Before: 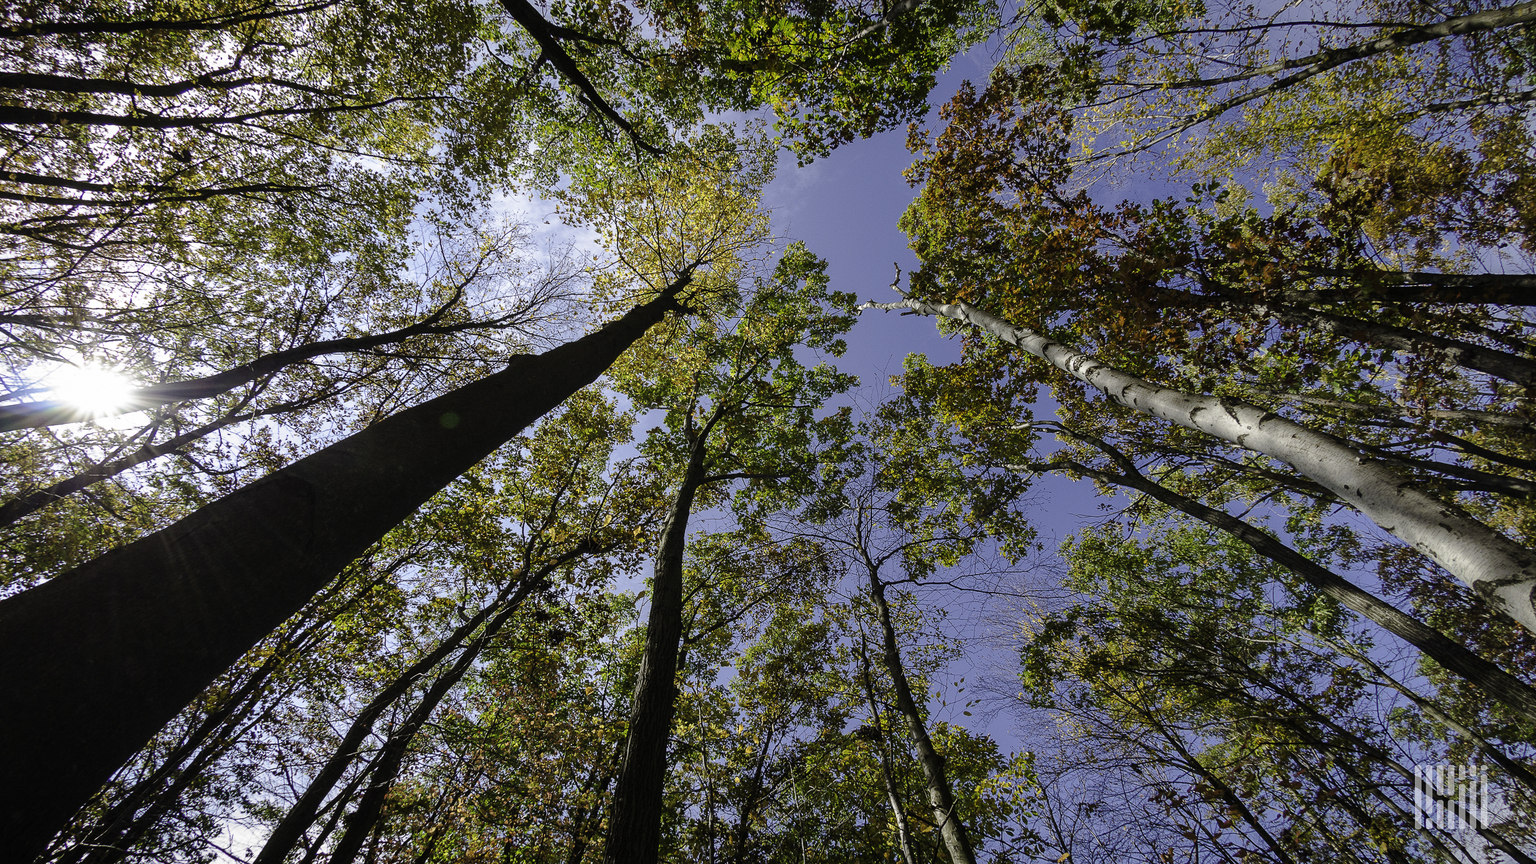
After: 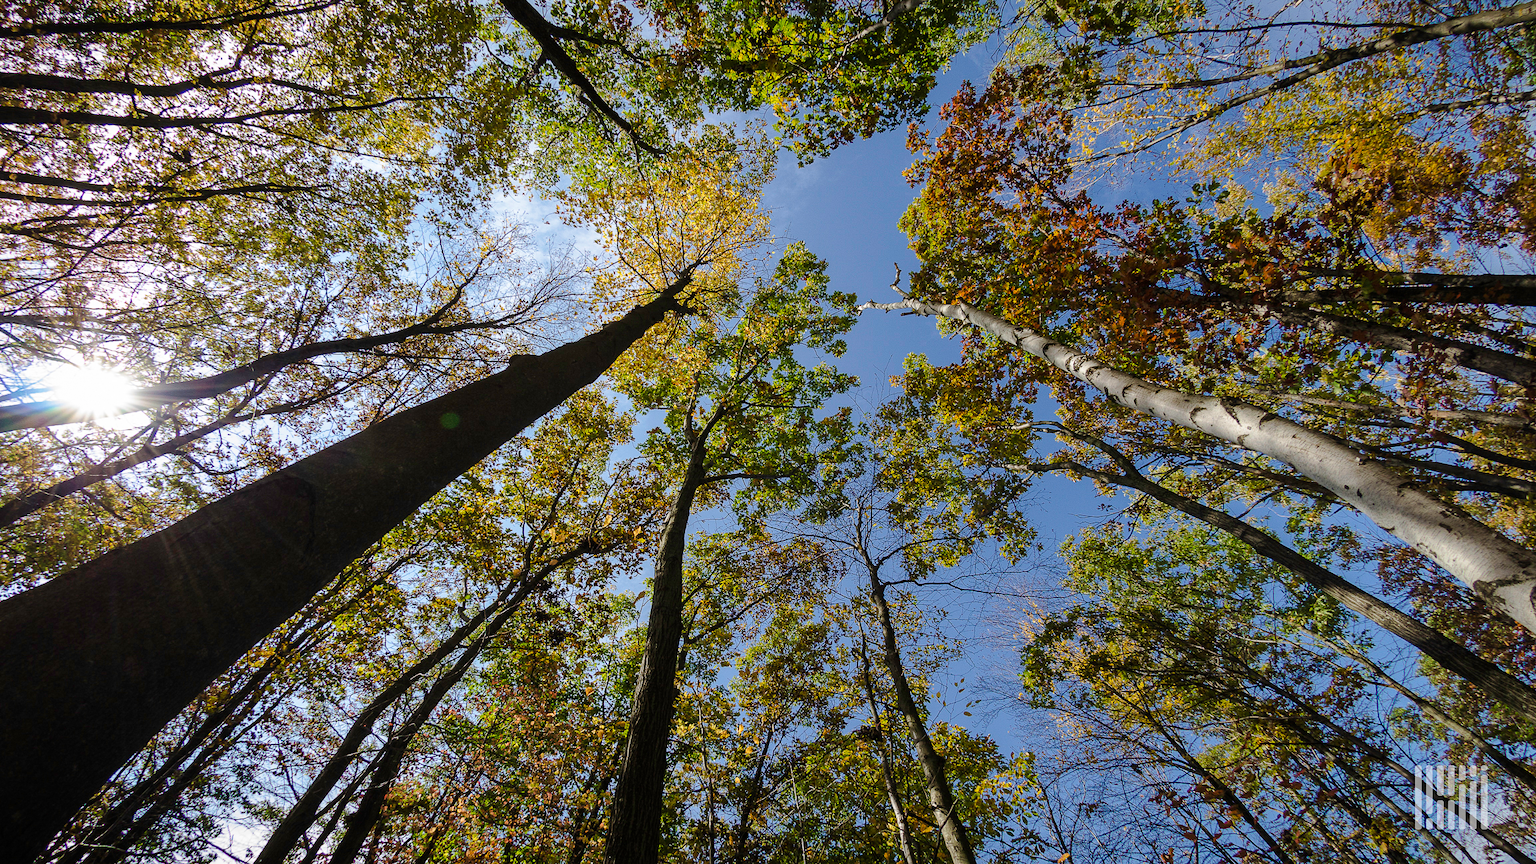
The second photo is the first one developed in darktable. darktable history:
velvia: strength 21.61%
